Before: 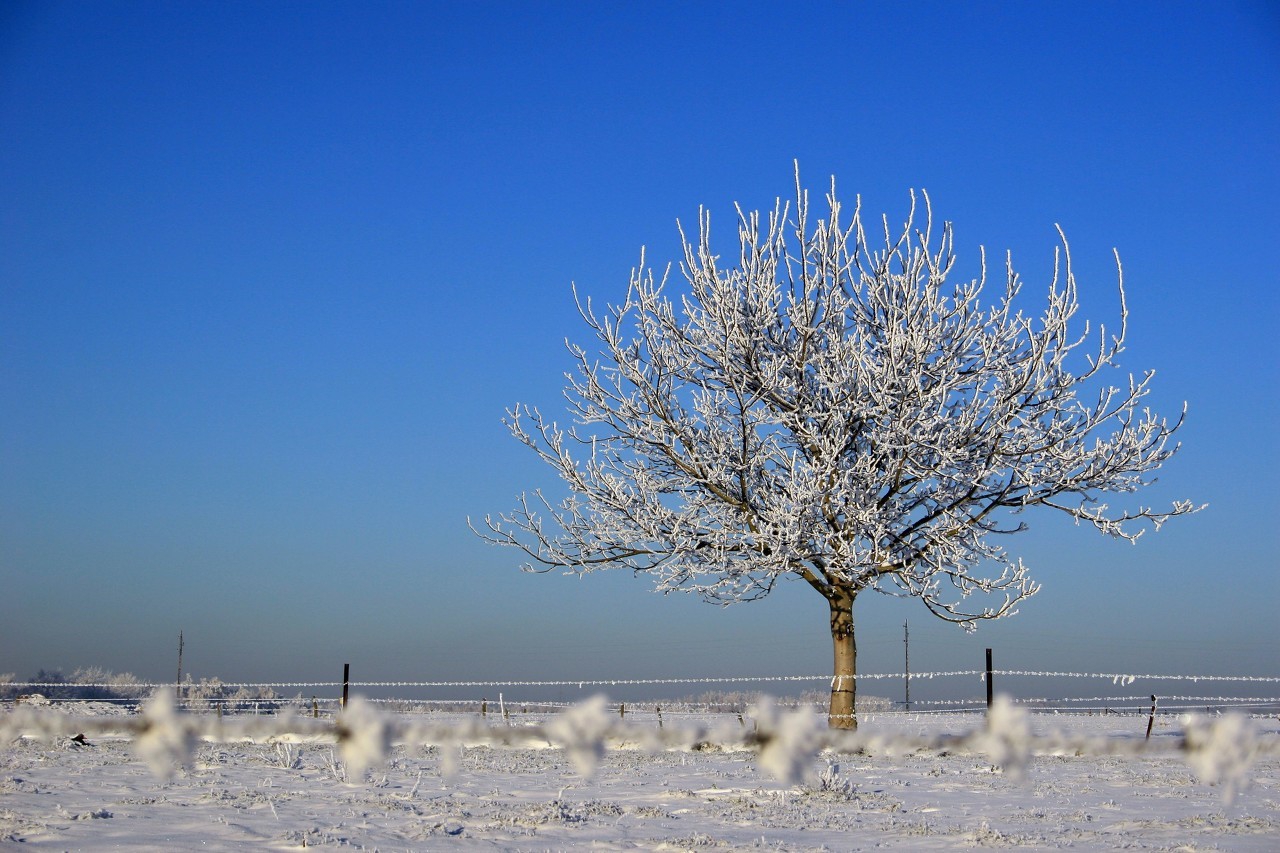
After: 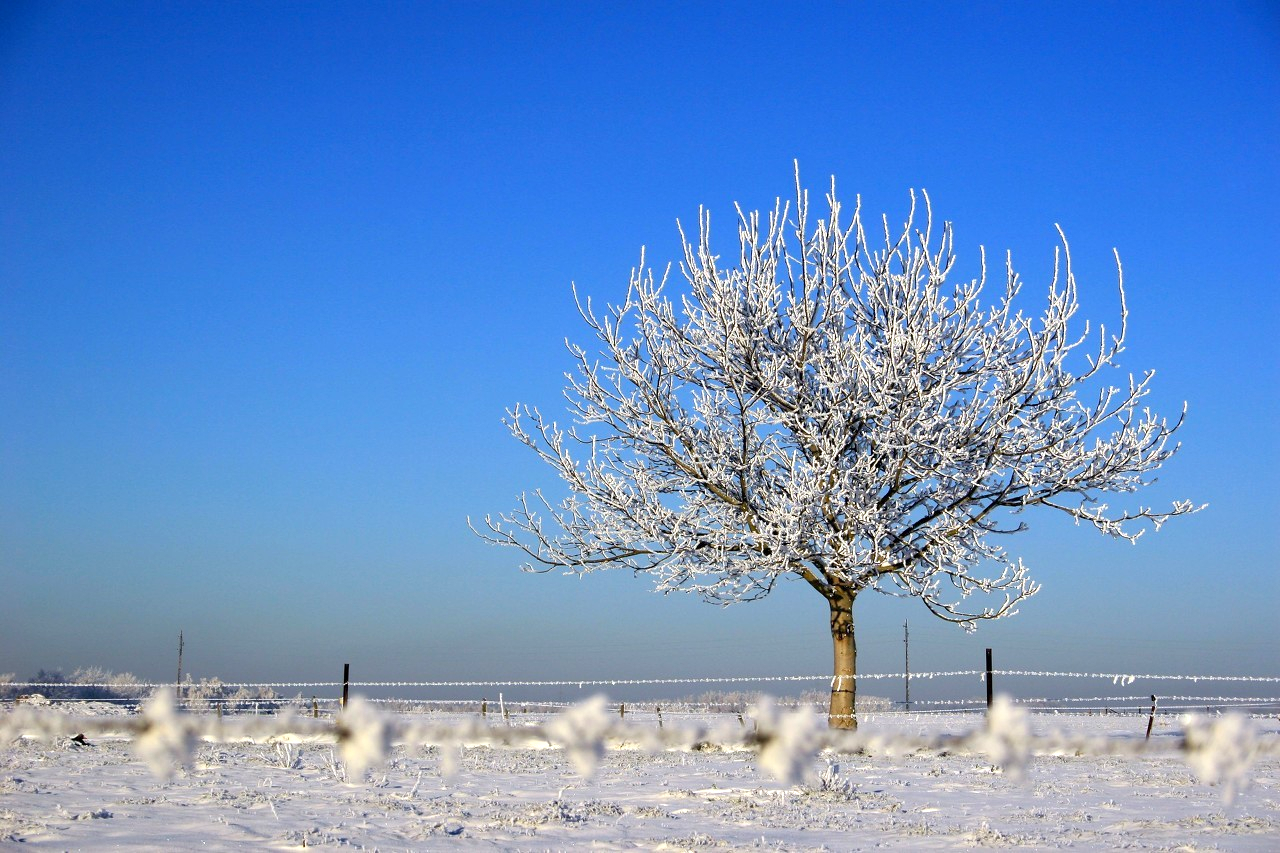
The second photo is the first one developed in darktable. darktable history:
exposure: black level correction 0.001, exposure 0.498 EV, compensate highlight preservation false
color balance rgb: linear chroma grading › global chroma -15.741%, perceptual saturation grading › global saturation 25.72%, global vibrance 14.961%
shadows and highlights: radius 335.59, shadows 64.07, highlights 4.84, compress 87.82%, soften with gaussian
